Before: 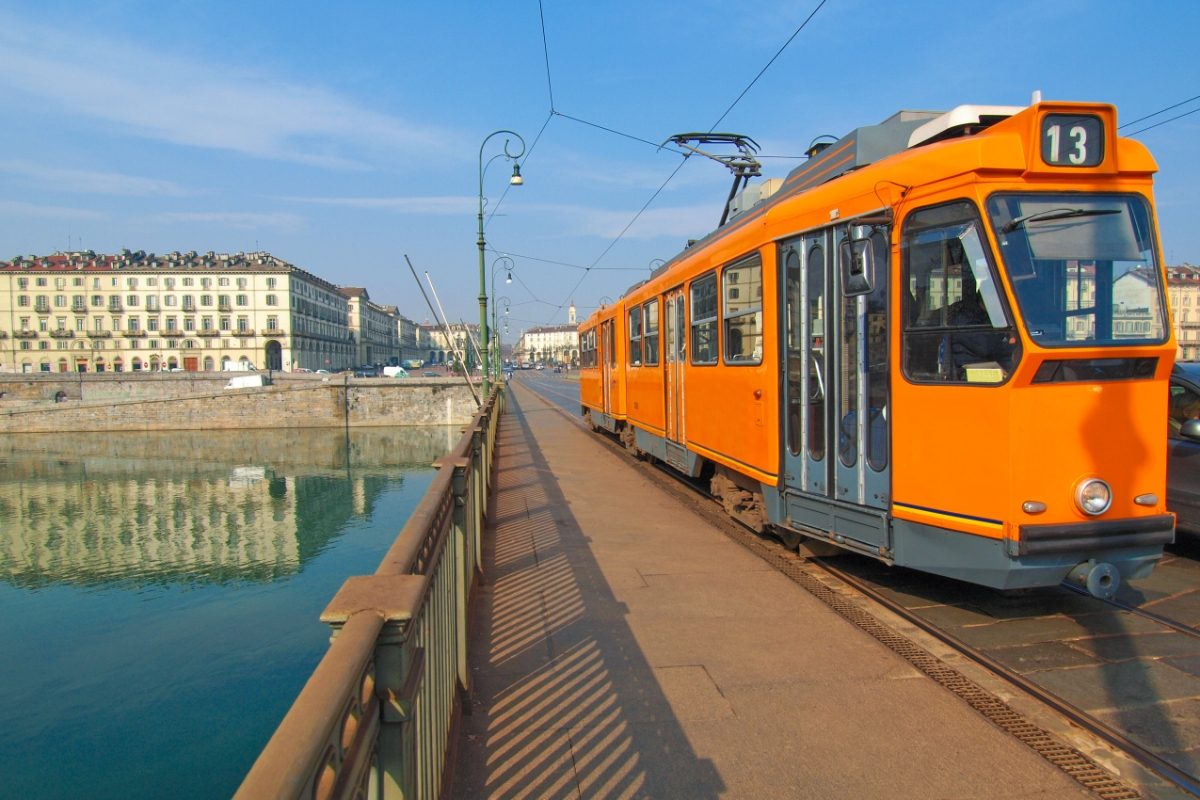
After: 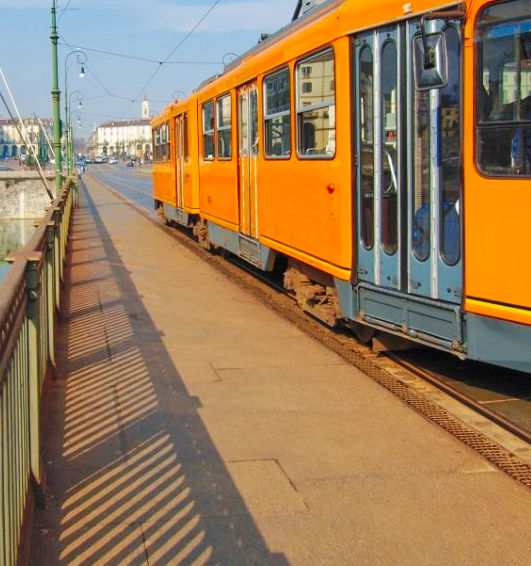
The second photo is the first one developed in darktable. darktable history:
shadows and highlights: on, module defaults
base curve: curves: ch0 [(0, 0) (0.036, 0.025) (0.121, 0.166) (0.206, 0.329) (0.605, 0.79) (1, 1)], preserve colors none
crop: left 35.616%, top 25.836%, right 20.054%, bottom 3.38%
